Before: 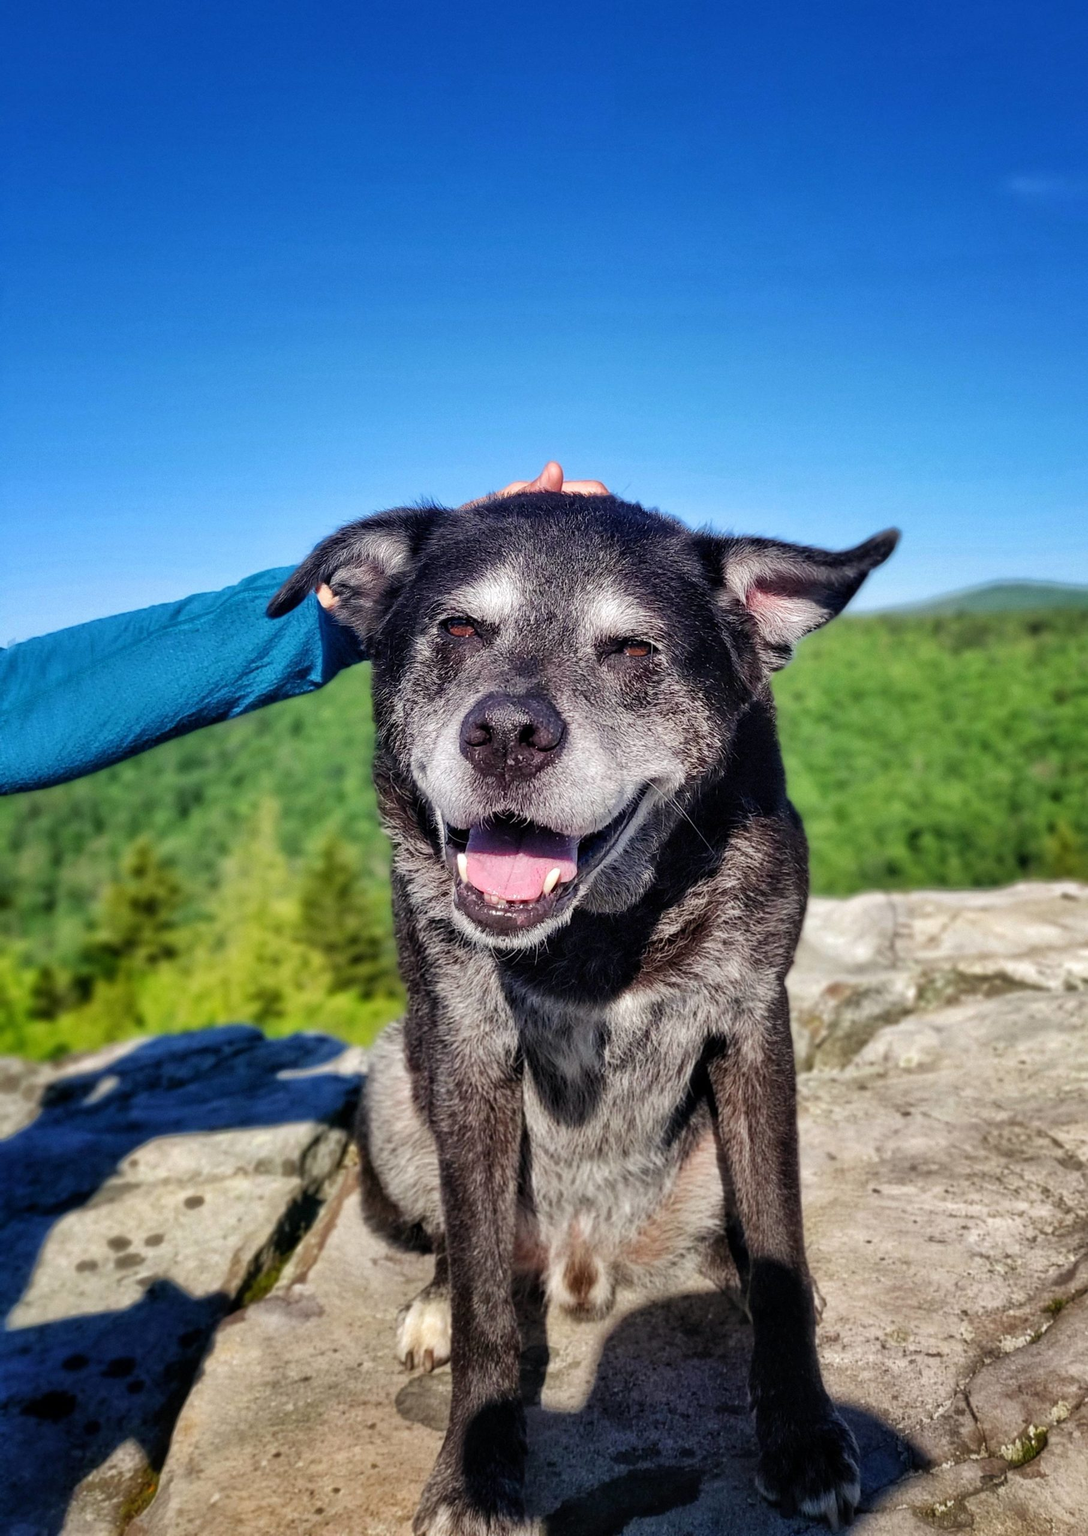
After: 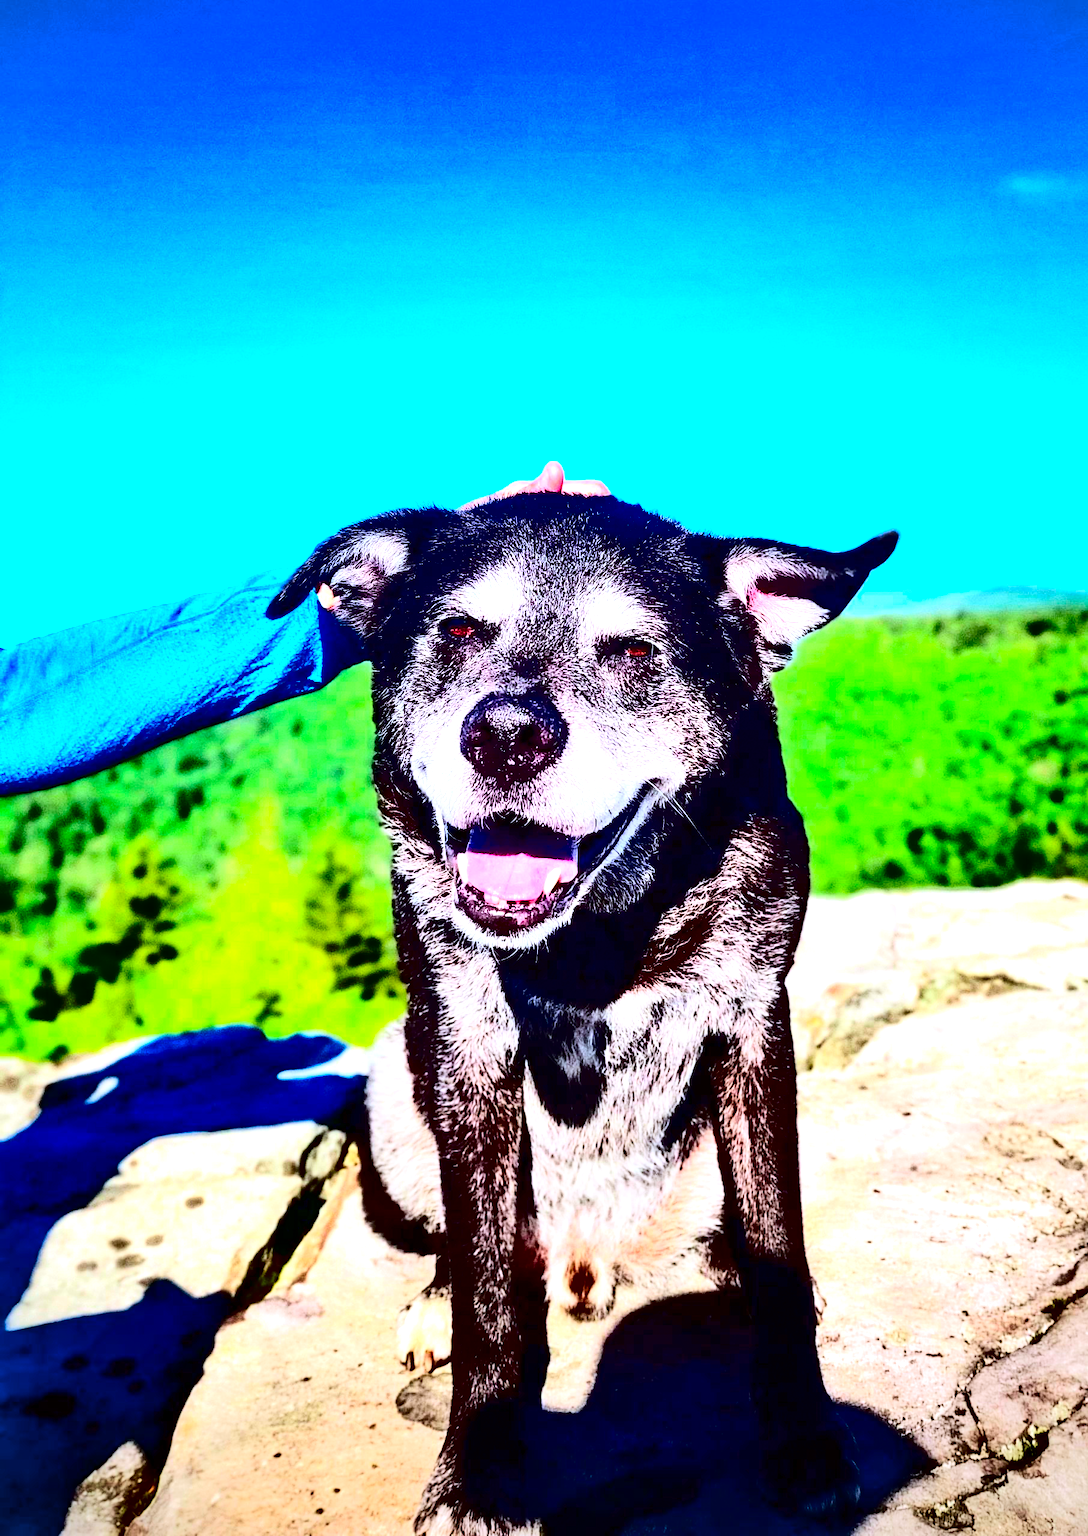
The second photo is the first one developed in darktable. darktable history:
contrast brightness saturation: contrast 0.785, brightness -0.995, saturation 0.986
color correction: highlights a* -2.96, highlights b* -2.84, shadows a* 2.27, shadows b* 3.03
tone equalizer: edges refinement/feathering 500, mask exposure compensation -1.57 EV, preserve details no
exposure: exposure 1.242 EV, compensate exposure bias true, compensate highlight preservation false
color calibration: illuminant as shot in camera, x 0.358, y 0.373, temperature 4628.91 K
vignetting: fall-off radius 60.44%
